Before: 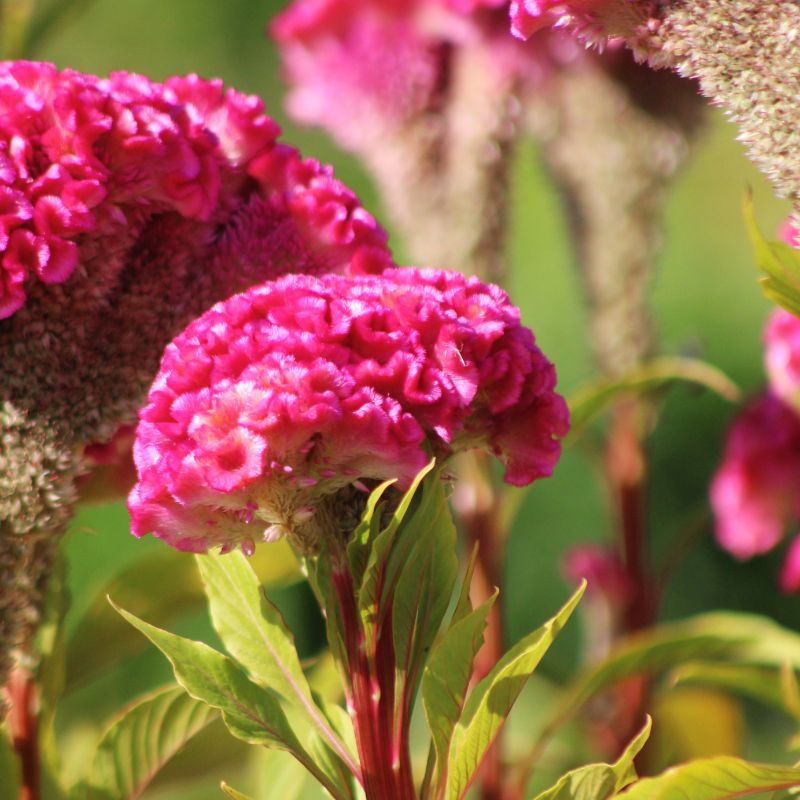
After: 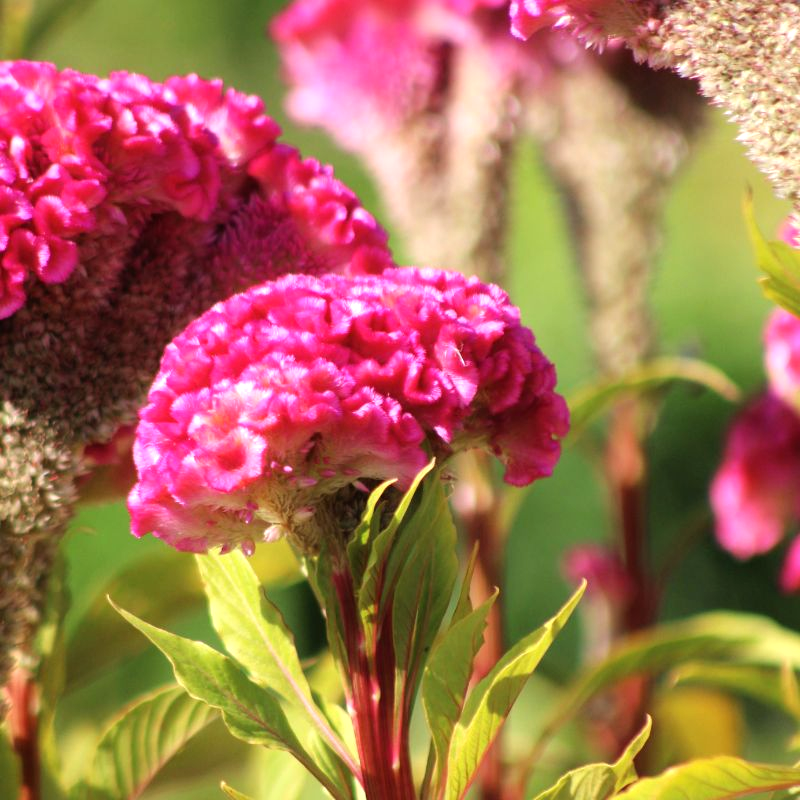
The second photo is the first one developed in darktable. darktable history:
tone equalizer: -8 EV -0.42 EV, -7 EV -0.421 EV, -6 EV -0.37 EV, -5 EV -0.183 EV, -3 EV 0.21 EV, -2 EV 0.357 EV, -1 EV 0.406 EV, +0 EV 0.401 EV, mask exposure compensation -0.506 EV
